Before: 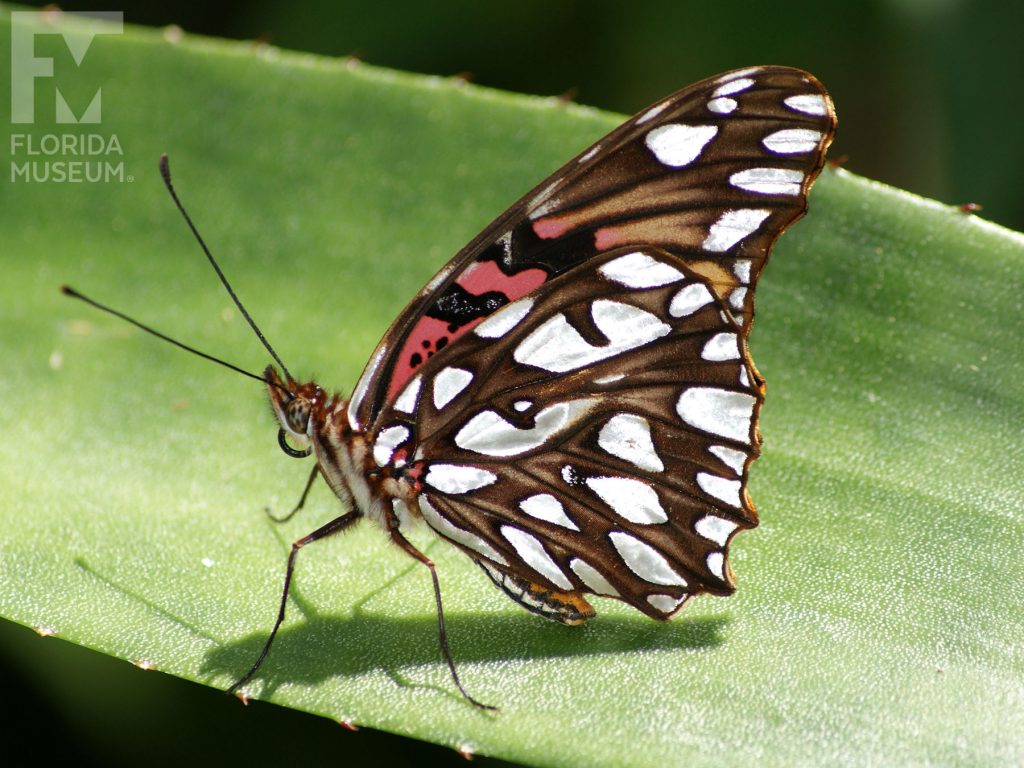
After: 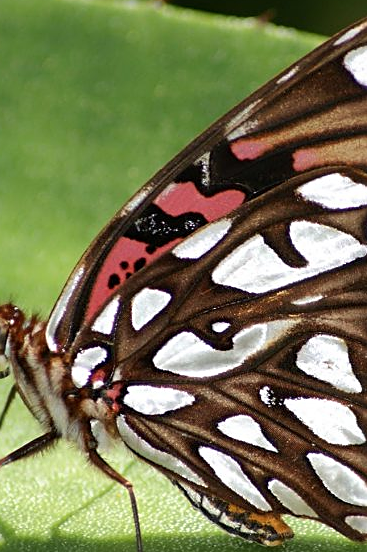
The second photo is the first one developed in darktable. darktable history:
crop and rotate: left 29.553%, top 10.407%, right 34.533%, bottom 17.715%
sharpen: on, module defaults
